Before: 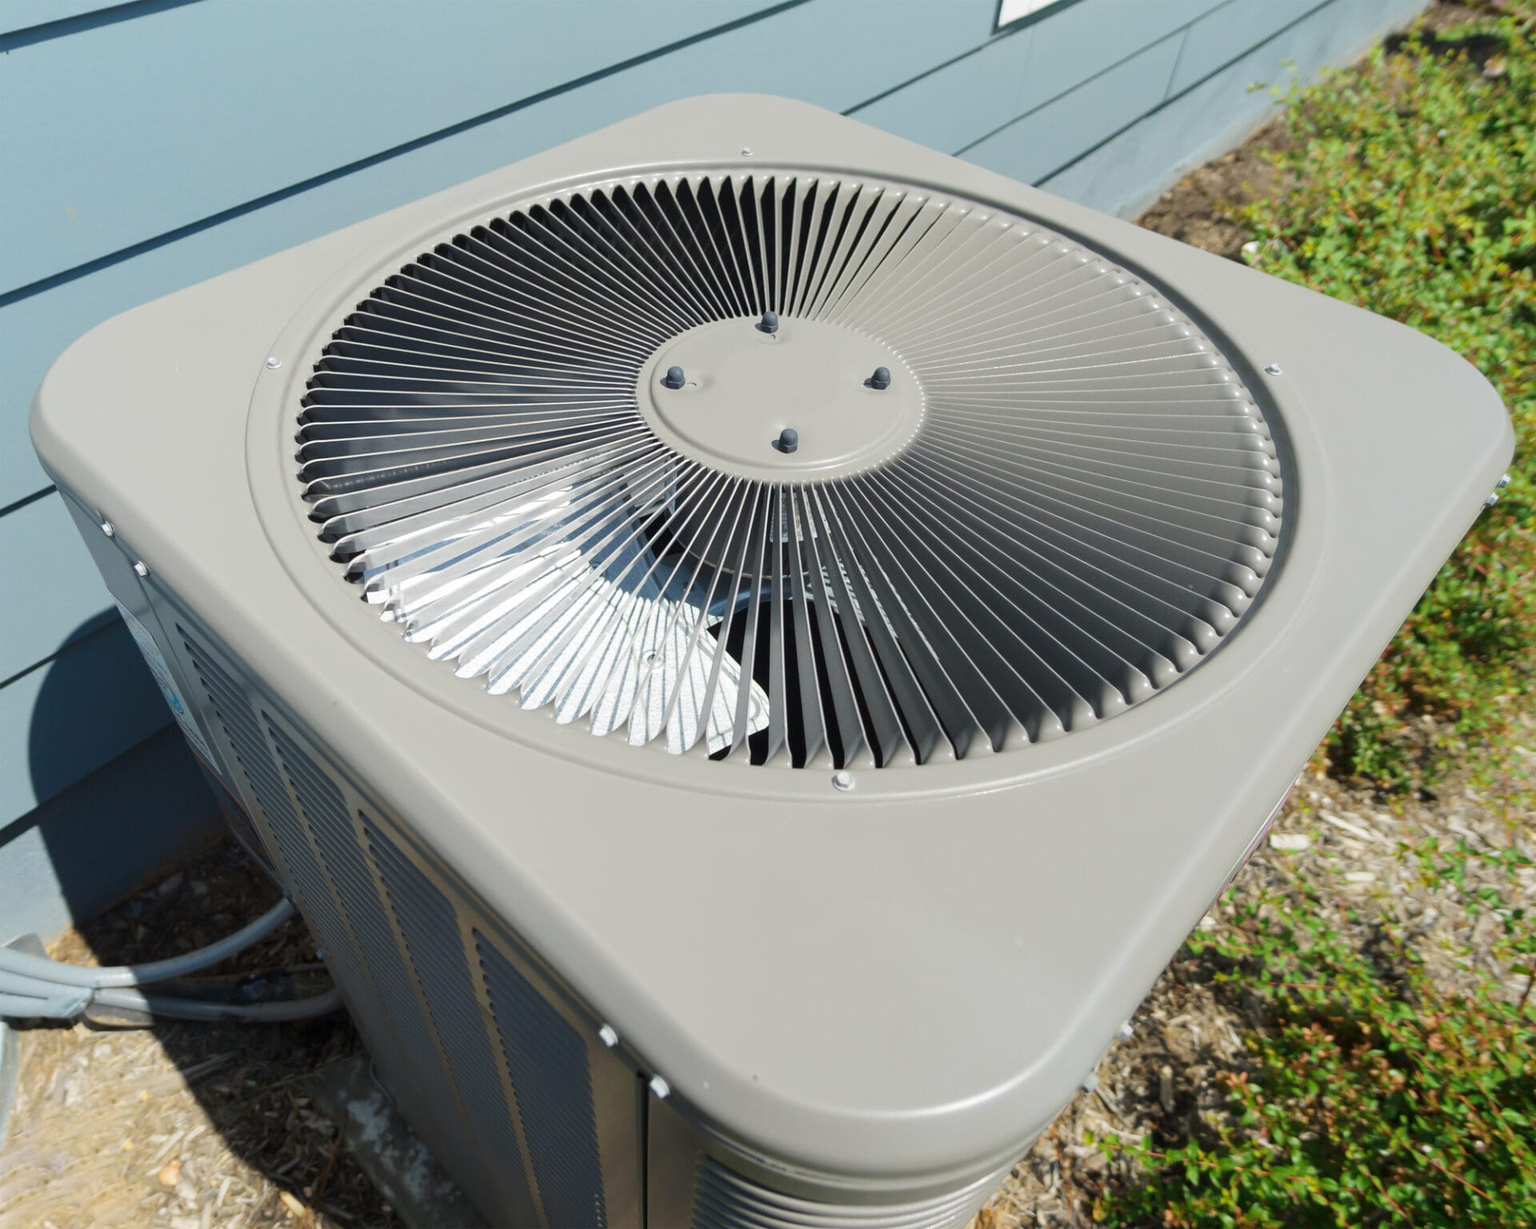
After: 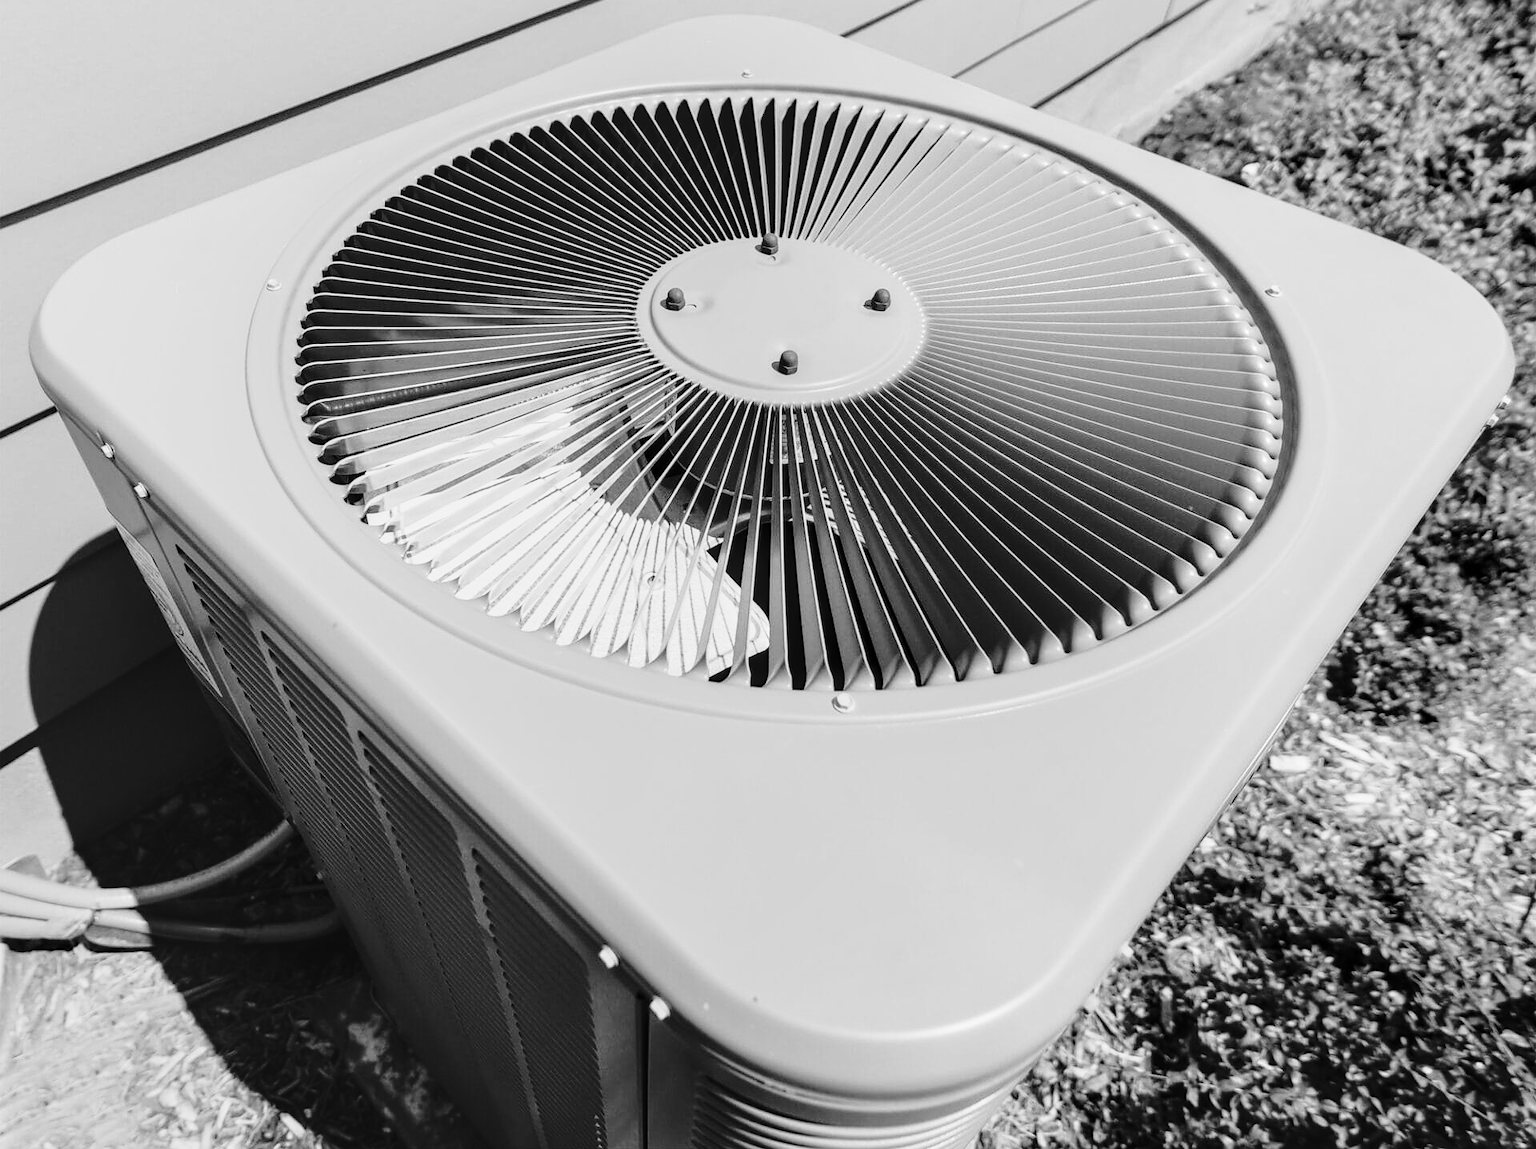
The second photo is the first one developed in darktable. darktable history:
crop and rotate: top 6.445%
color calibration: output gray [0.267, 0.423, 0.261, 0], x 0.372, y 0.387, temperature 4286.66 K
local contrast: on, module defaults
base curve: curves: ch0 [(0, 0) (0.028, 0.03) (0.121, 0.232) (0.46, 0.748) (0.859, 0.968) (1, 1)], preserve colors none
contrast brightness saturation: contrast 0.201, brightness -0.112, saturation 0.104
sharpen: radius 1.016
shadows and highlights: shadows -20.06, white point adjustment -1.84, highlights -35.19
